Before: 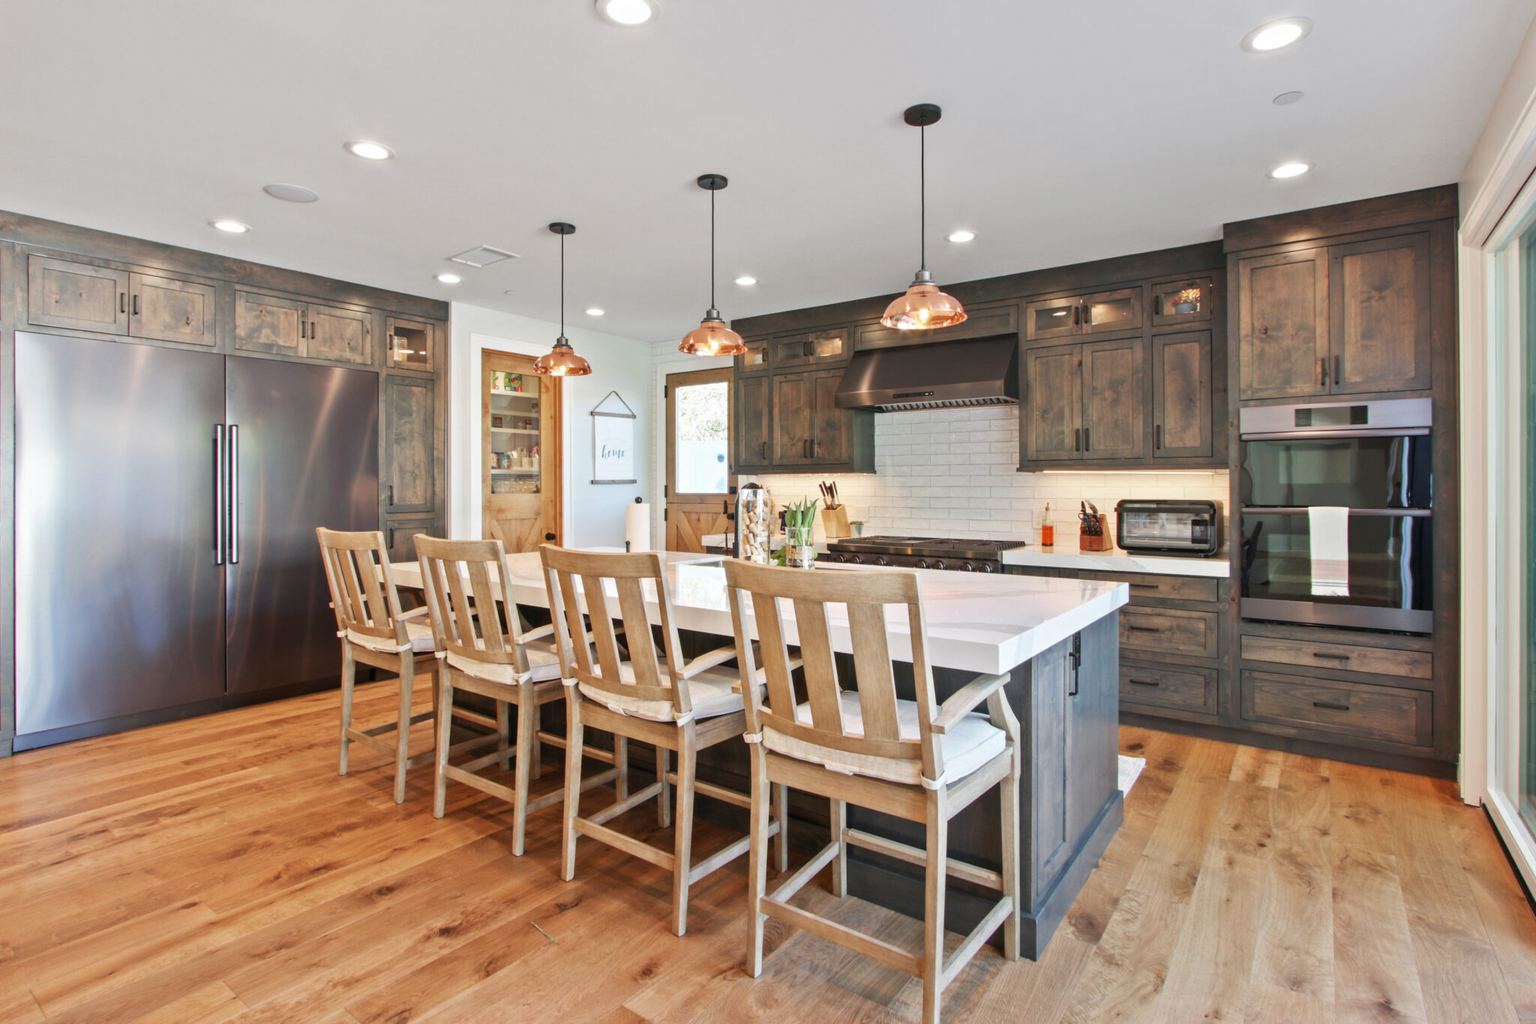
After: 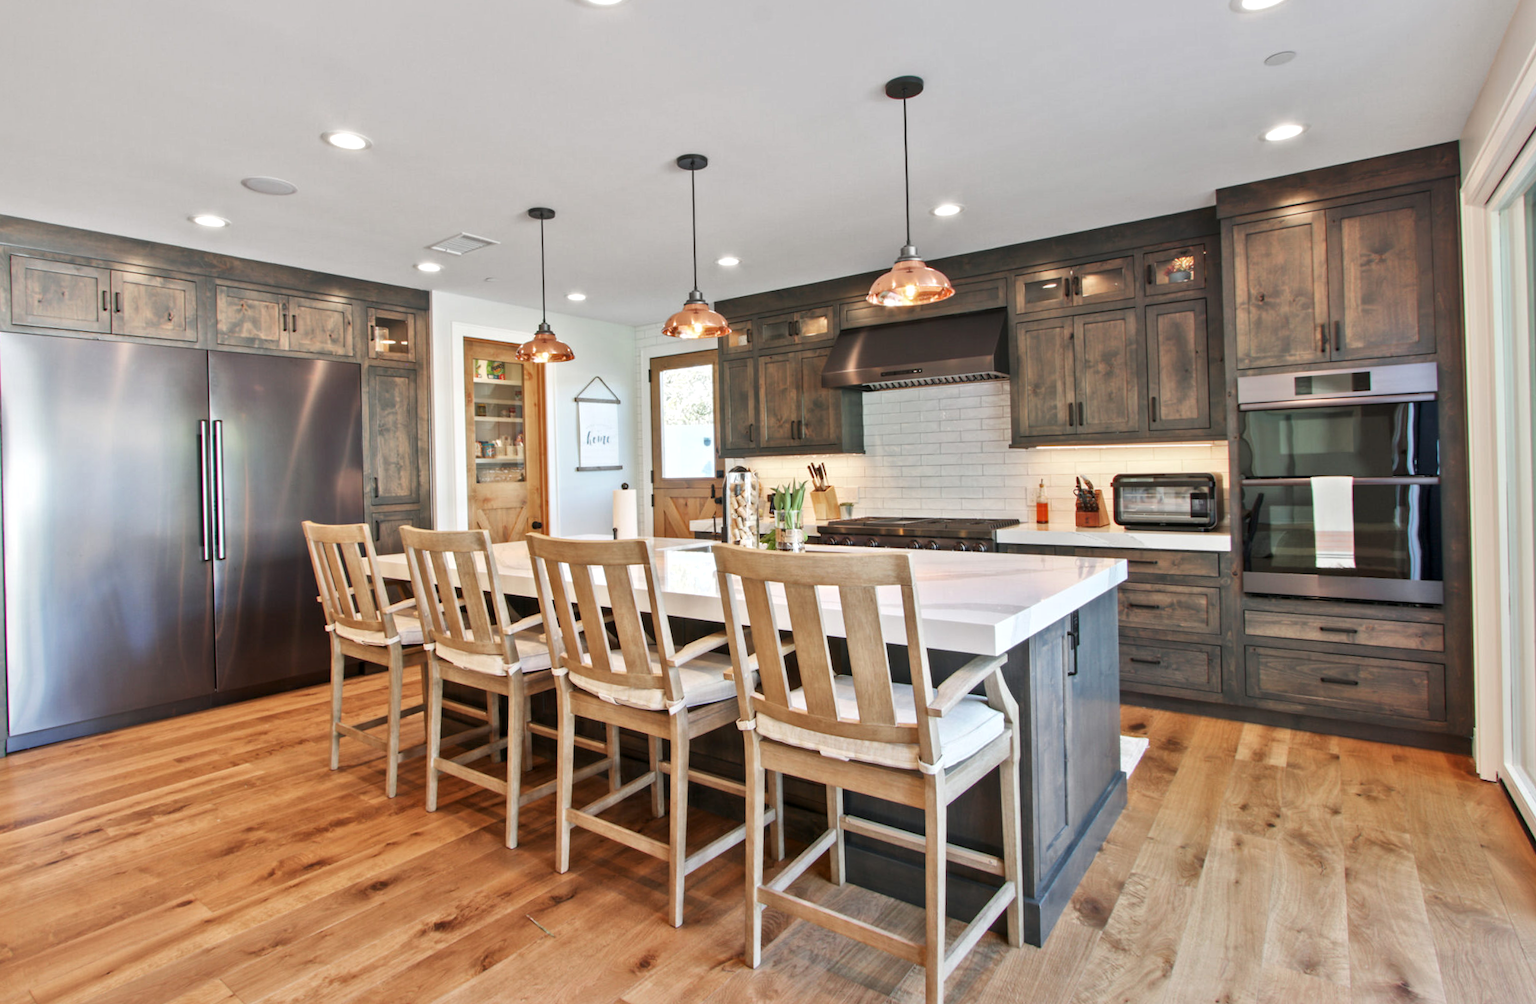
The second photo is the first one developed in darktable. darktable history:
rotate and perspective: rotation -1.32°, lens shift (horizontal) -0.031, crop left 0.015, crop right 0.985, crop top 0.047, crop bottom 0.982
local contrast: mode bilateral grid, contrast 20, coarseness 50, detail 132%, midtone range 0.2
color balance rgb: global vibrance 0.5%
